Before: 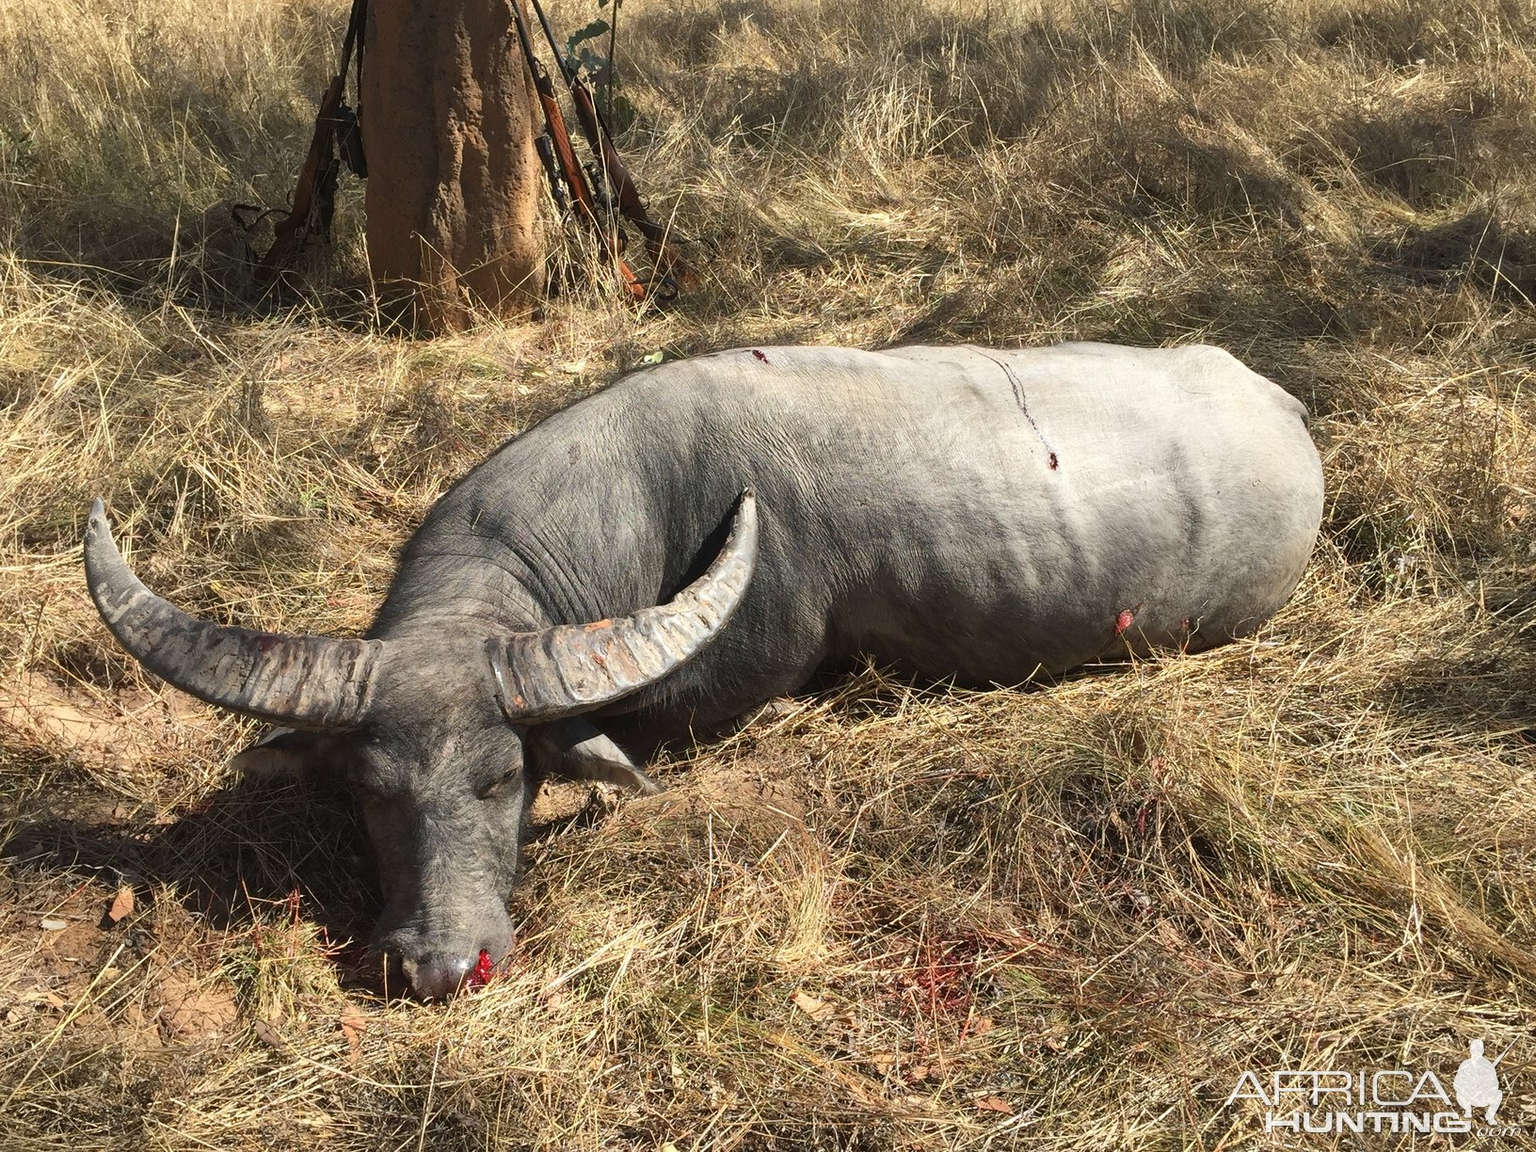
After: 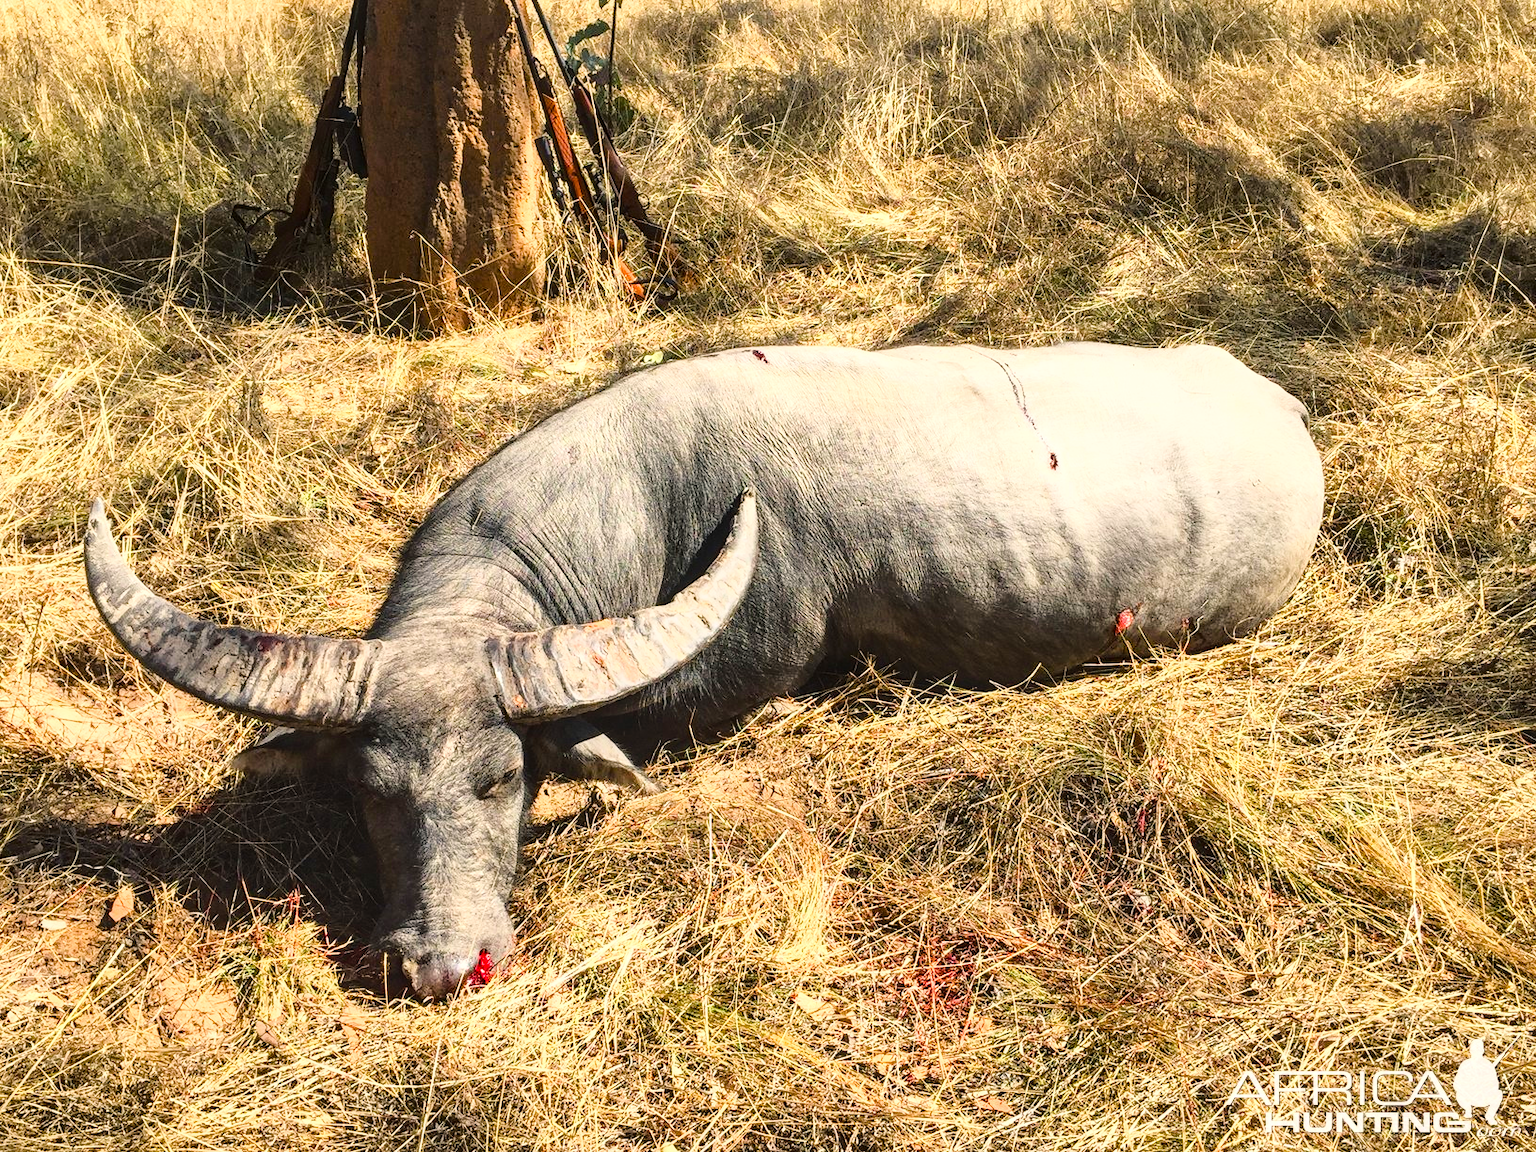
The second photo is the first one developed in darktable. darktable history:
local contrast: on, module defaults
color balance rgb: highlights gain › chroma 2.079%, highlights gain › hue 65.42°, perceptual saturation grading › global saturation 20%, perceptual saturation grading › highlights -25.486%, perceptual saturation grading › shadows 49.803%
base curve: curves: ch0 [(0, 0) (0.028, 0.03) (0.105, 0.232) (0.387, 0.748) (0.754, 0.968) (1, 1)]
